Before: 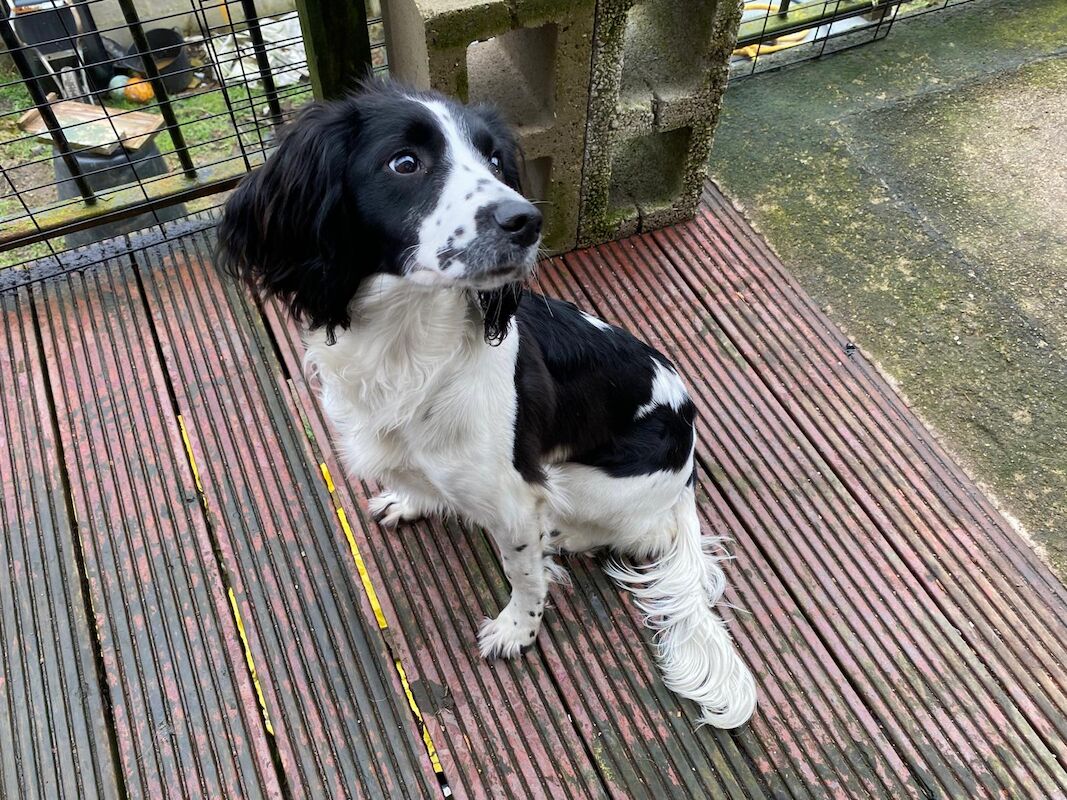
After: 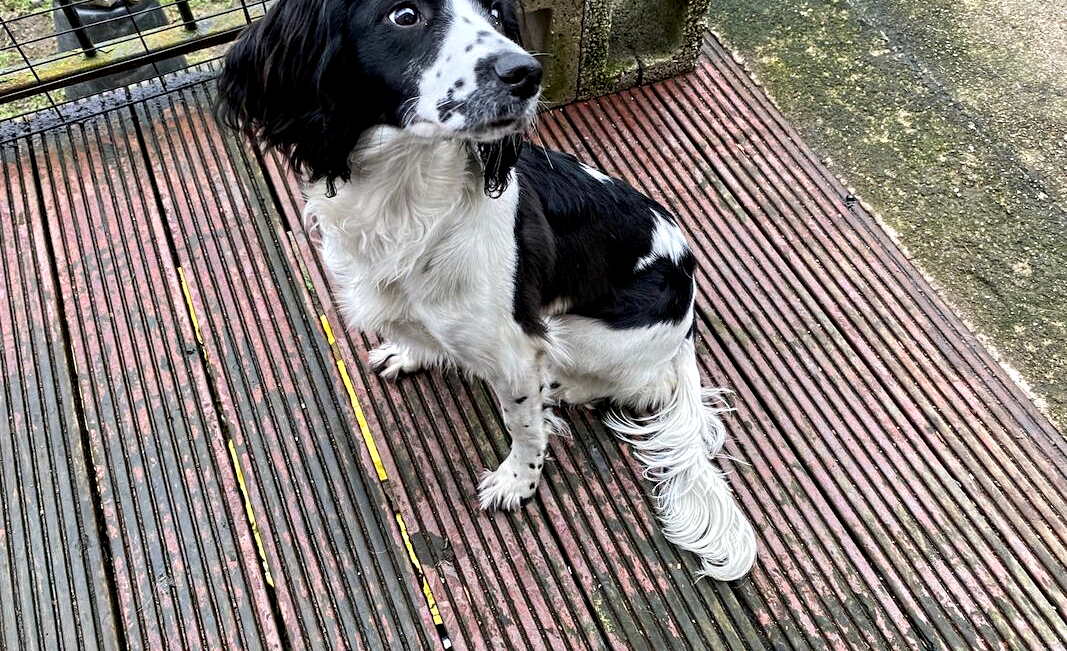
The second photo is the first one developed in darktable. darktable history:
crop and rotate: top 18.507%
contrast equalizer: octaves 7, y [[0.506, 0.531, 0.562, 0.606, 0.638, 0.669], [0.5 ×6], [0.5 ×6], [0 ×6], [0 ×6]]
